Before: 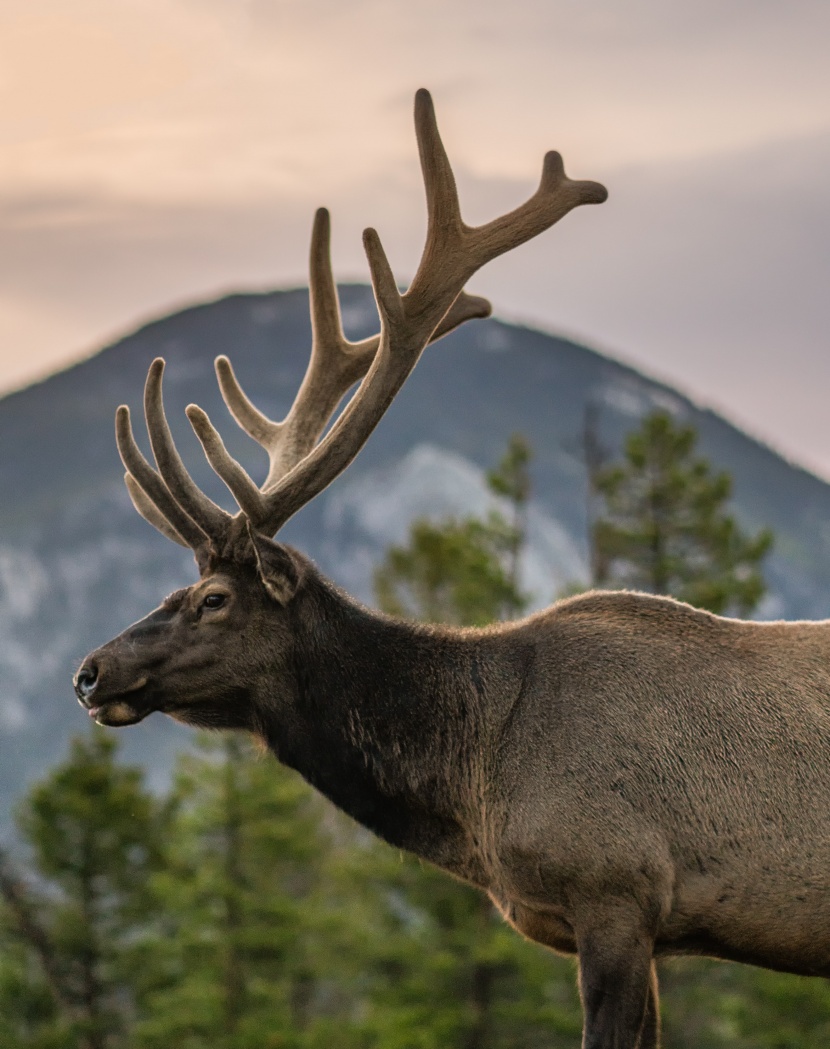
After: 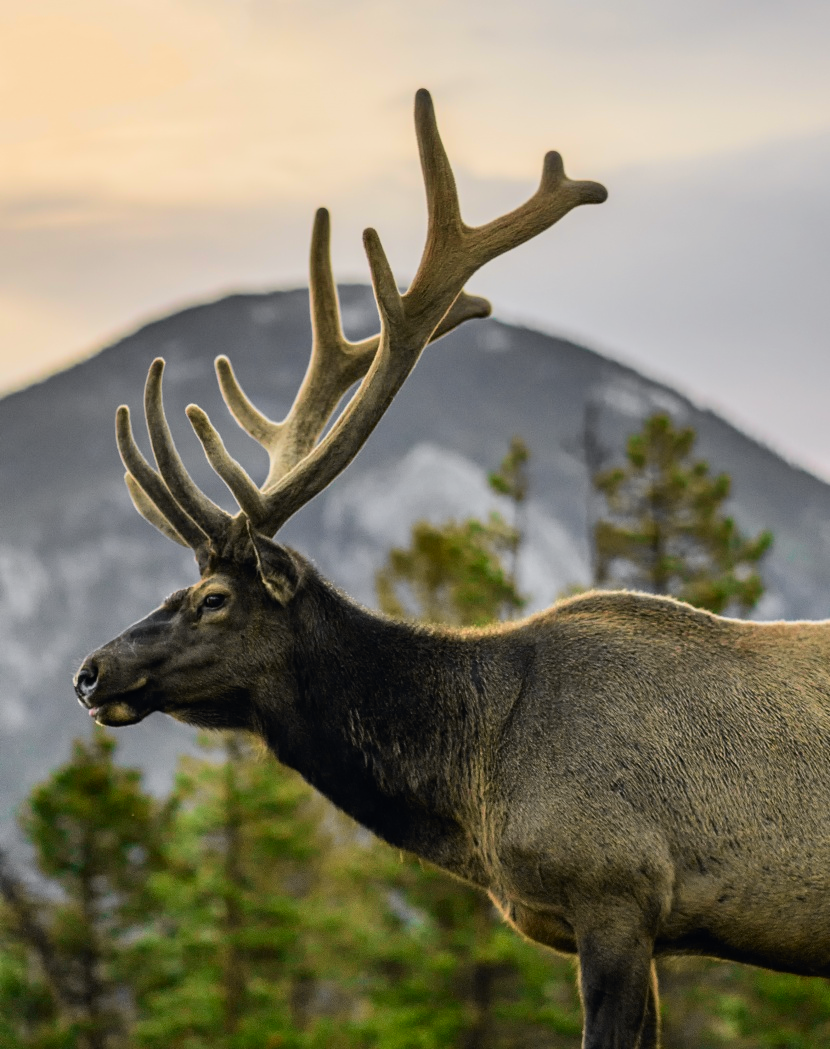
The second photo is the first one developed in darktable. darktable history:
velvia: on, module defaults
tone curve: curves: ch0 [(0, 0) (0.071, 0.047) (0.266, 0.26) (0.483, 0.554) (0.753, 0.811) (1, 0.983)]; ch1 [(0, 0) (0.346, 0.307) (0.408, 0.369) (0.463, 0.443) (0.482, 0.493) (0.502, 0.5) (0.517, 0.502) (0.55, 0.548) (0.597, 0.624) (0.651, 0.698) (1, 1)]; ch2 [(0, 0) (0.346, 0.34) (0.434, 0.46) (0.485, 0.494) (0.5, 0.494) (0.517, 0.506) (0.535, 0.529) (0.583, 0.611) (0.625, 0.666) (1, 1)], color space Lab, independent channels, preserve colors none
